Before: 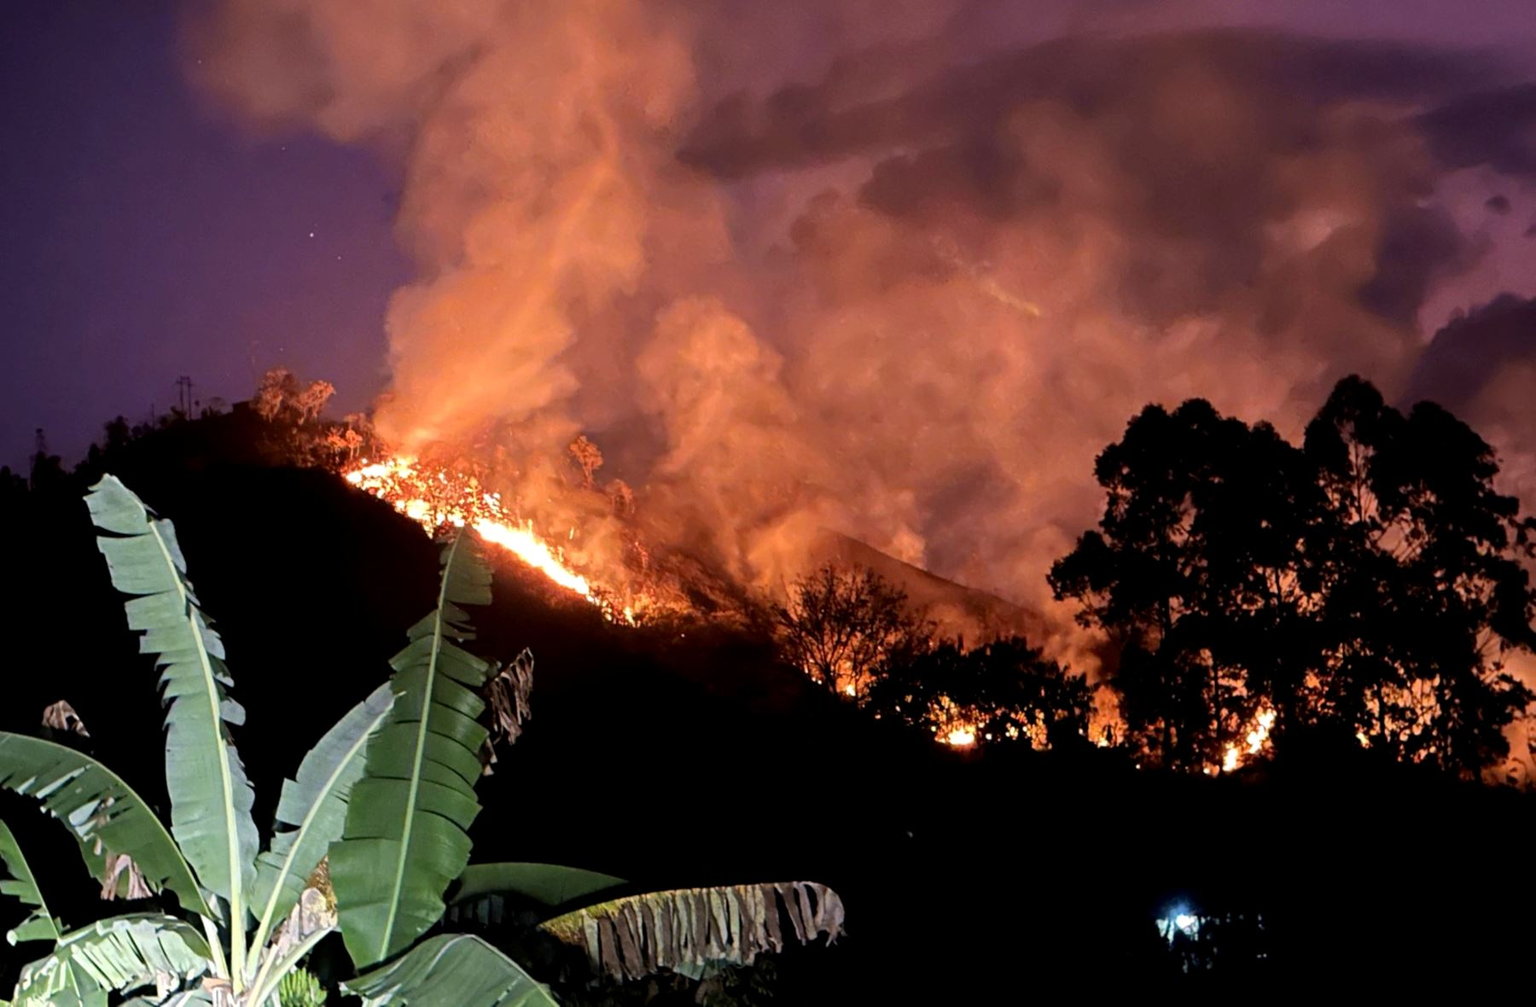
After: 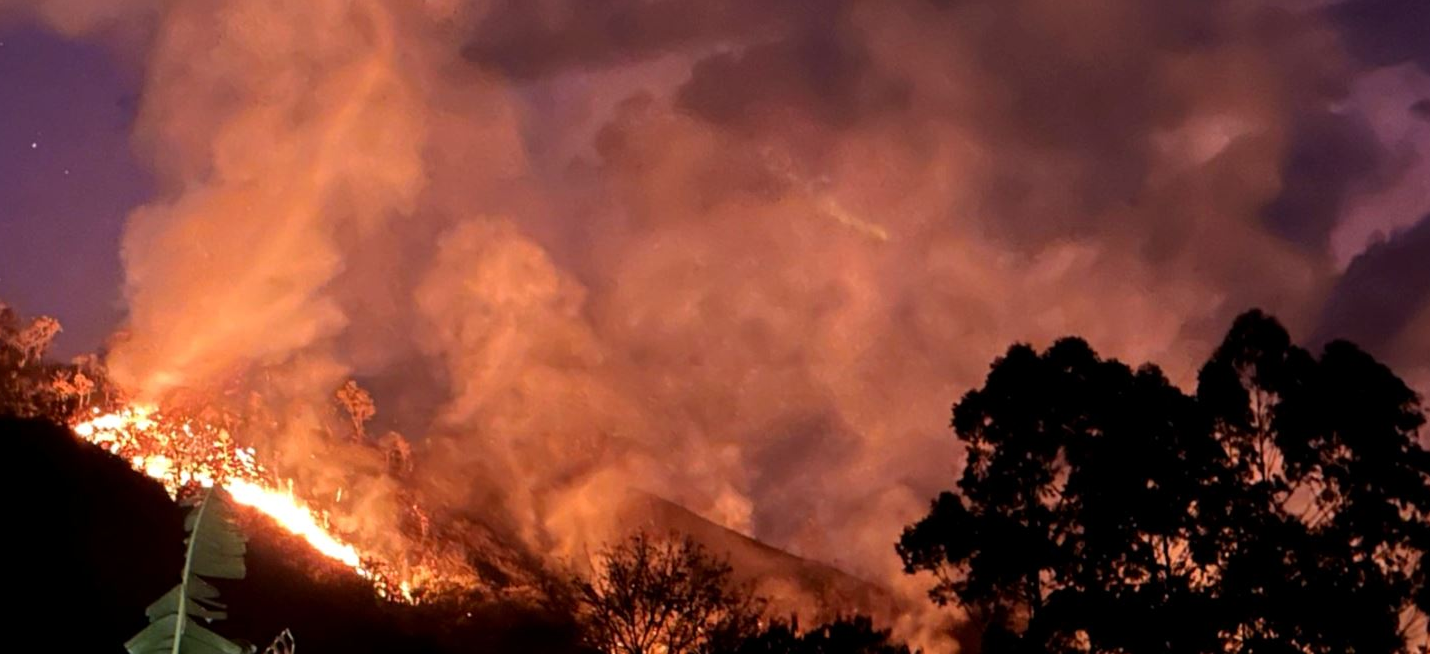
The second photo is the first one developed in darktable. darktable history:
crop: left 18.408%, top 11.076%, right 2.104%, bottom 33.431%
